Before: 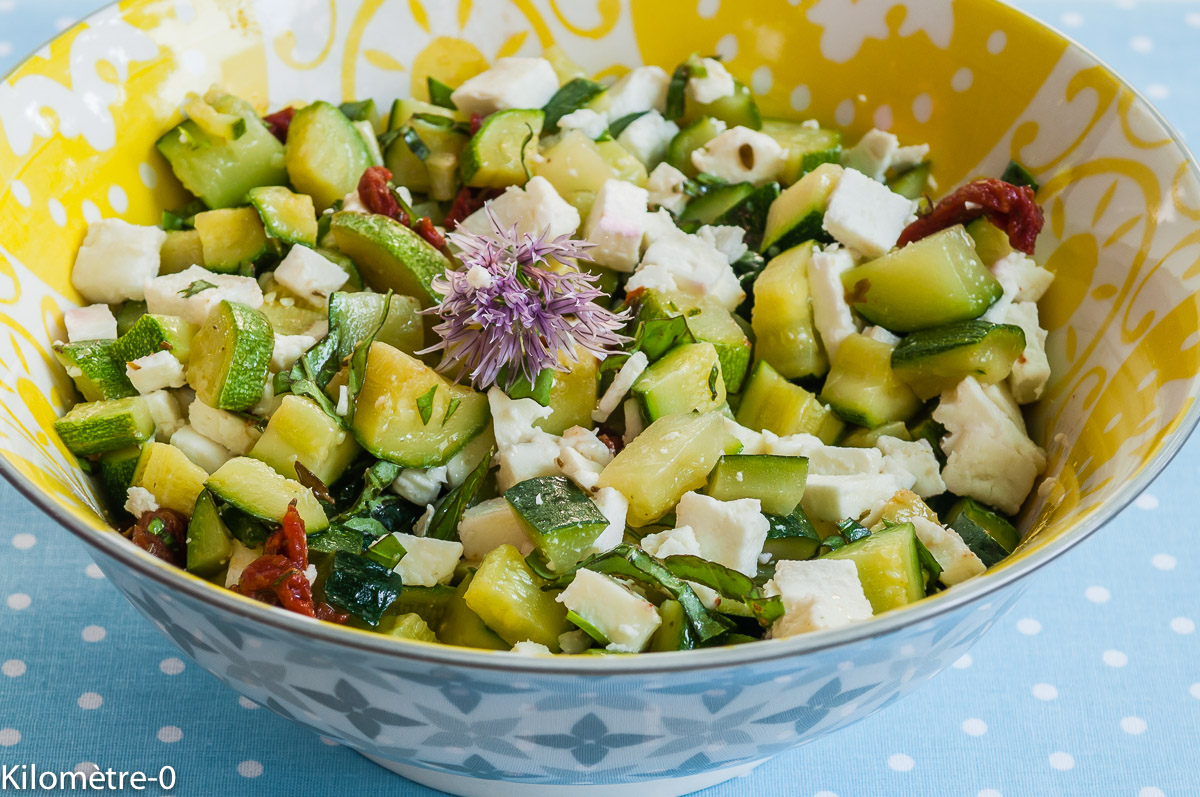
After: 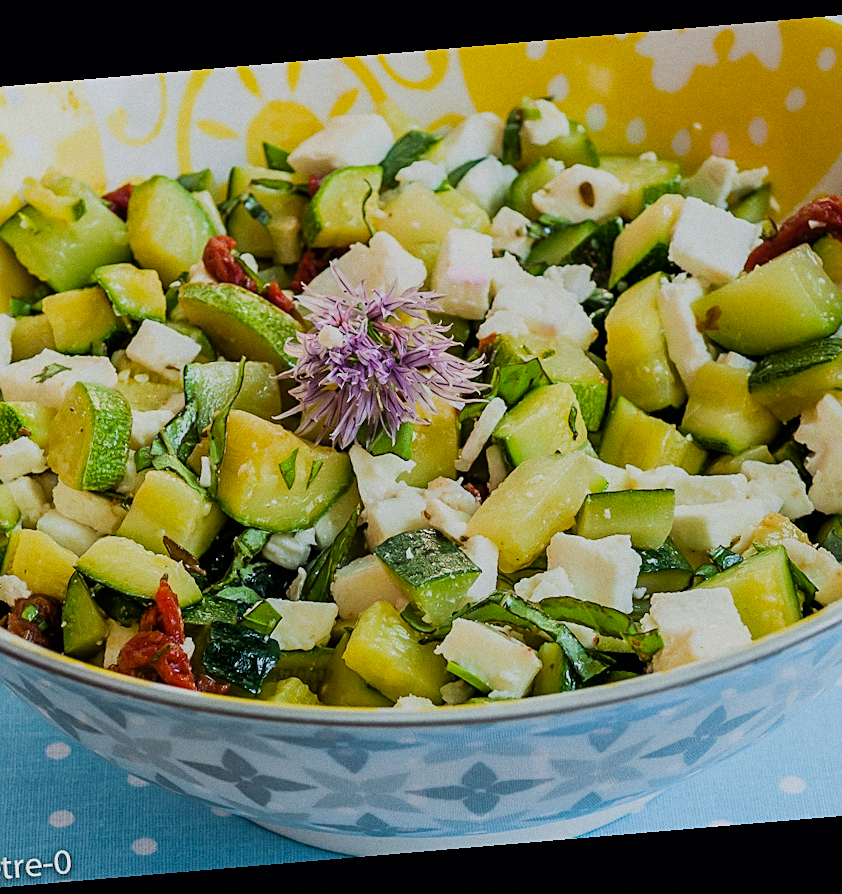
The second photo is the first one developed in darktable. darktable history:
crop and rotate: left 13.537%, right 19.796%
color balance: mode lift, gamma, gain (sRGB)
sharpen: on, module defaults
contrast brightness saturation: saturation 0.1
filmic rgb: black relative exposure -7.65 EV, white relative exposure 4.56 EV, hardness 3.61, color science v6 (2022)
grain: coarseness 7.08 ISO, strength 21.67%, mid-tones bias 59.58%
rotate and perspective: rotation -4.86°, automatic cropping off
